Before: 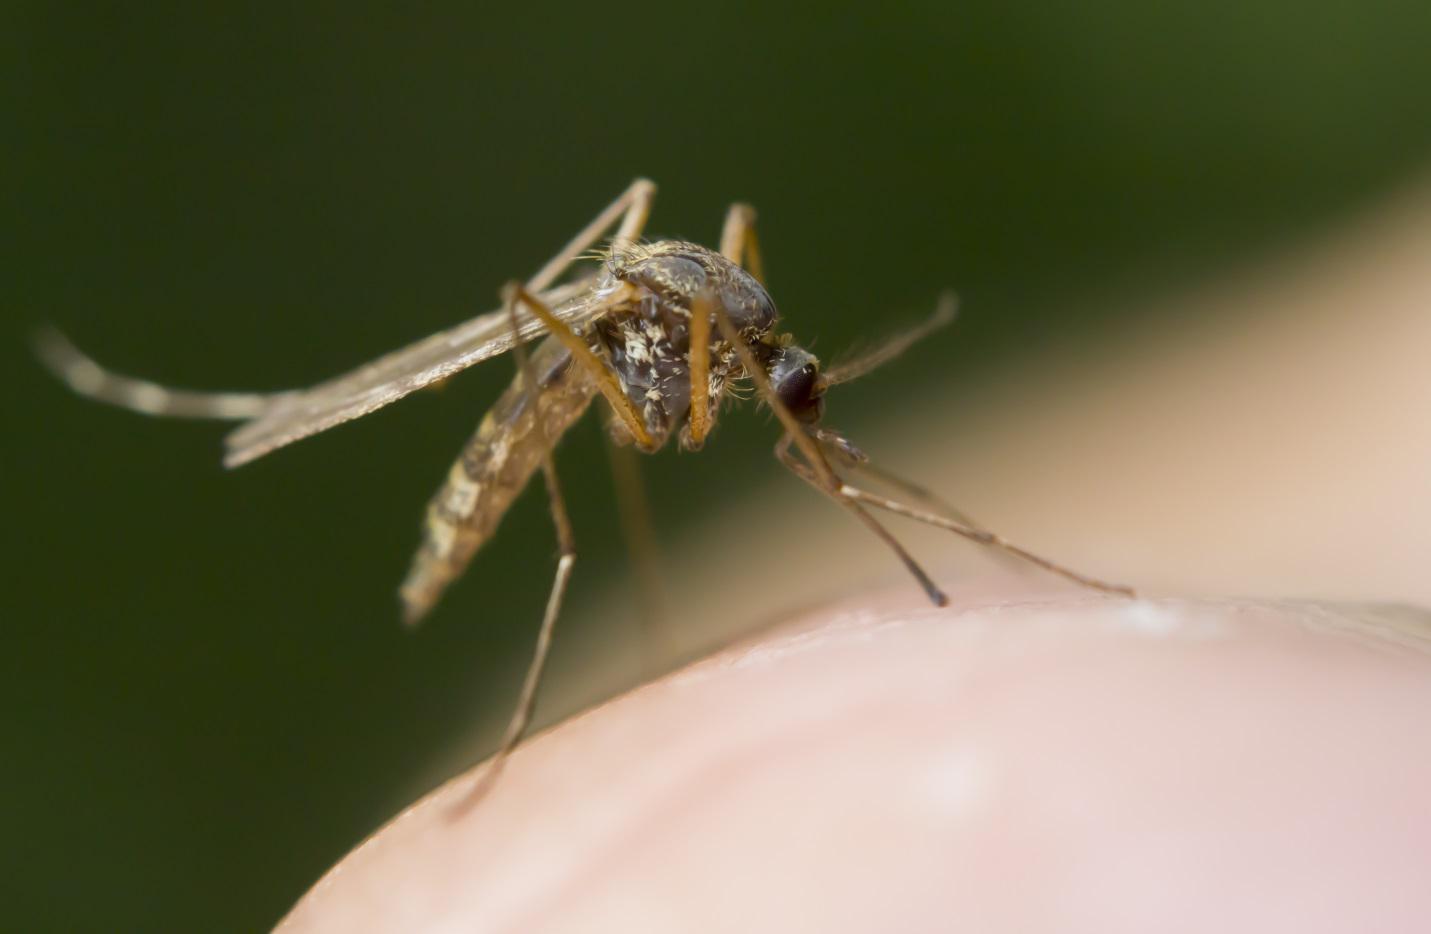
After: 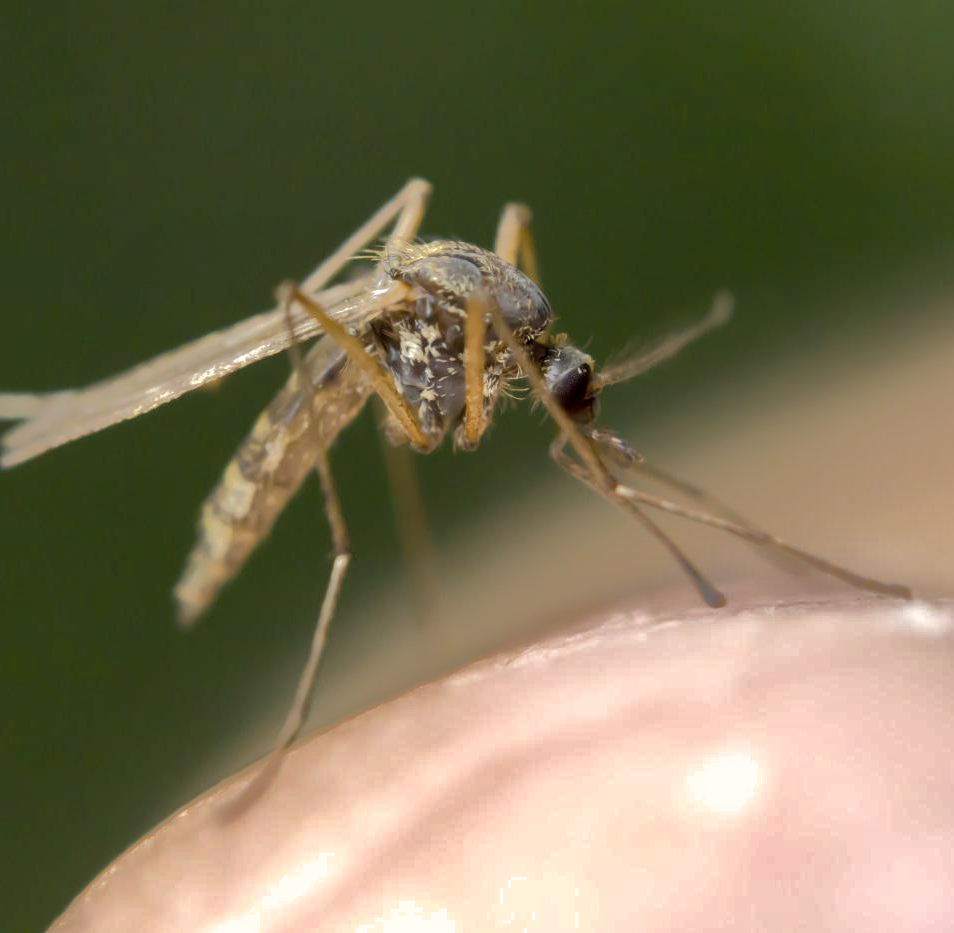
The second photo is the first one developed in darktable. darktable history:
crop and rotate: left 15.754%, right 17.579%
shadows and highlights: shadows 38.43, highlights -74.54
color correction: highlights a* 2.75, highlights b* 5, shadows a* -2.04, shadows b* -4.84, saturation 0.8
exposure: black level correction 0.005, exposure 0.417 EV, compensate highlight preservation false
